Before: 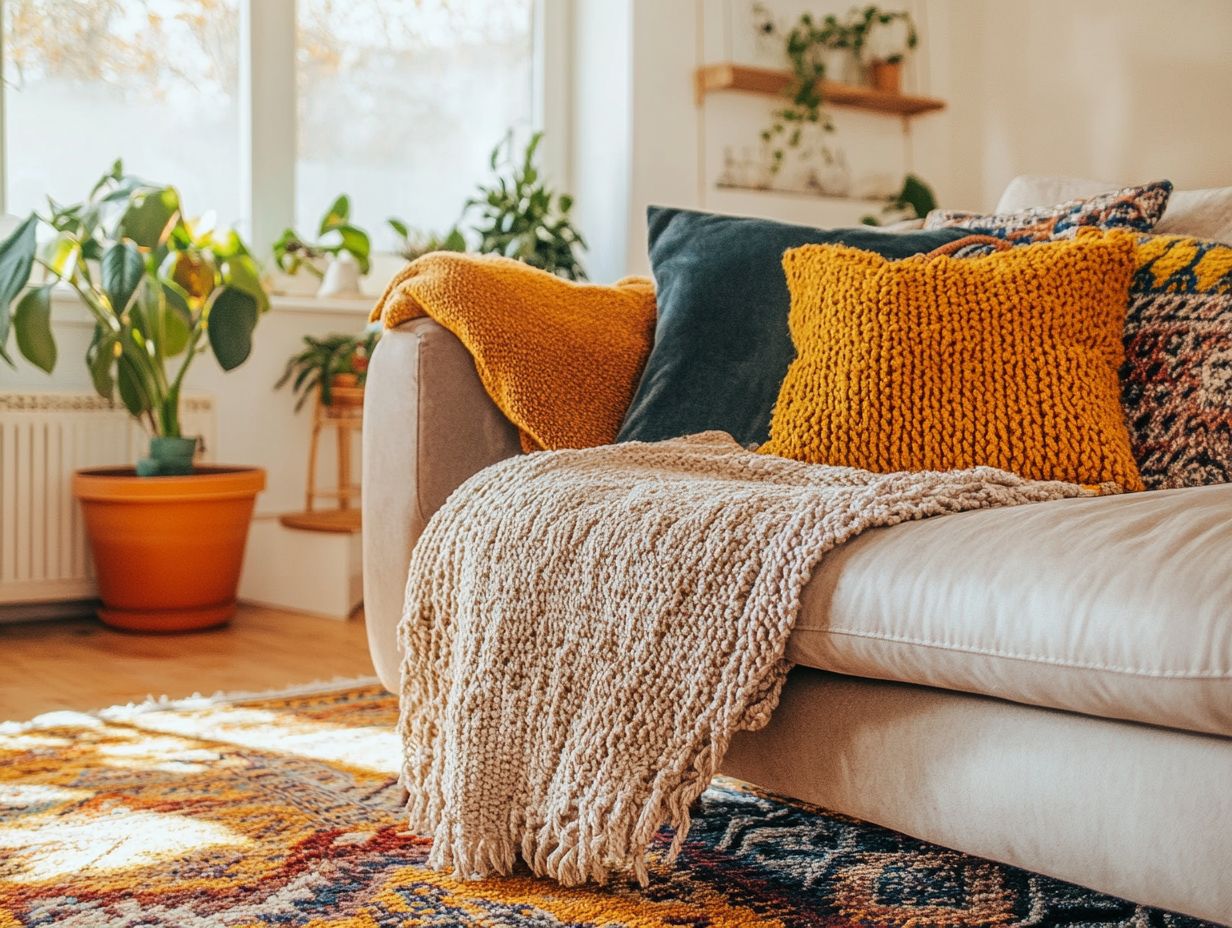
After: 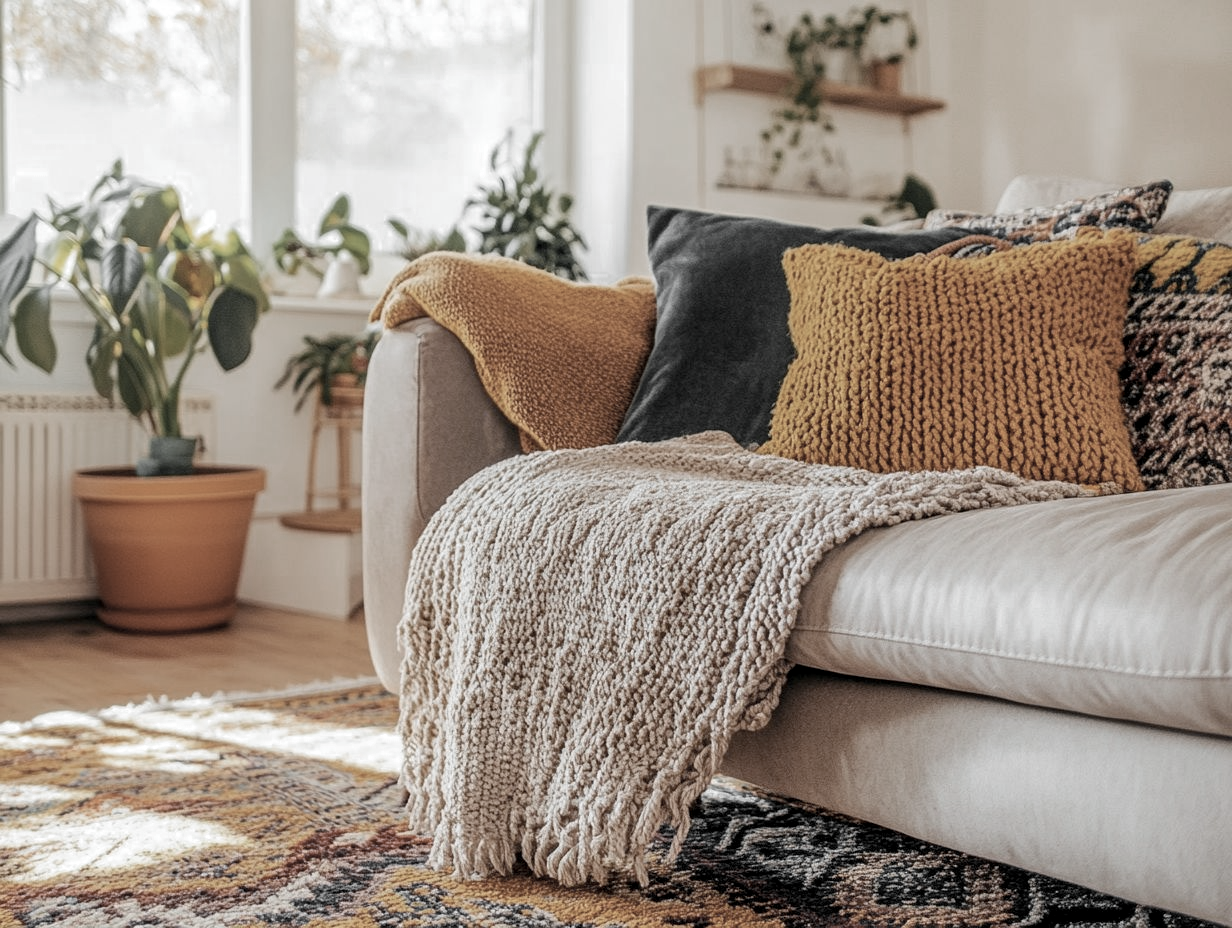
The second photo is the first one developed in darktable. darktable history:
color zones: curves: ch0 [(0, 0.613) (0.01, 0.613) (0.245, 0.448) (0.498, 0.529) (0.642, 0.665) (0.879, 0.777) (0.99, 0.613)]; ch1 [(0, 0.035) (0.121, 0.189) (0.259, 0.197) (0.415, 0.061) (0.589, 0.022) (0.732, 0.022) (0.857, 0.026) (0.991, 0.053)]
exposure: black level correction 0.005, exposure 0.015 EV, compensate highlight preservation false
